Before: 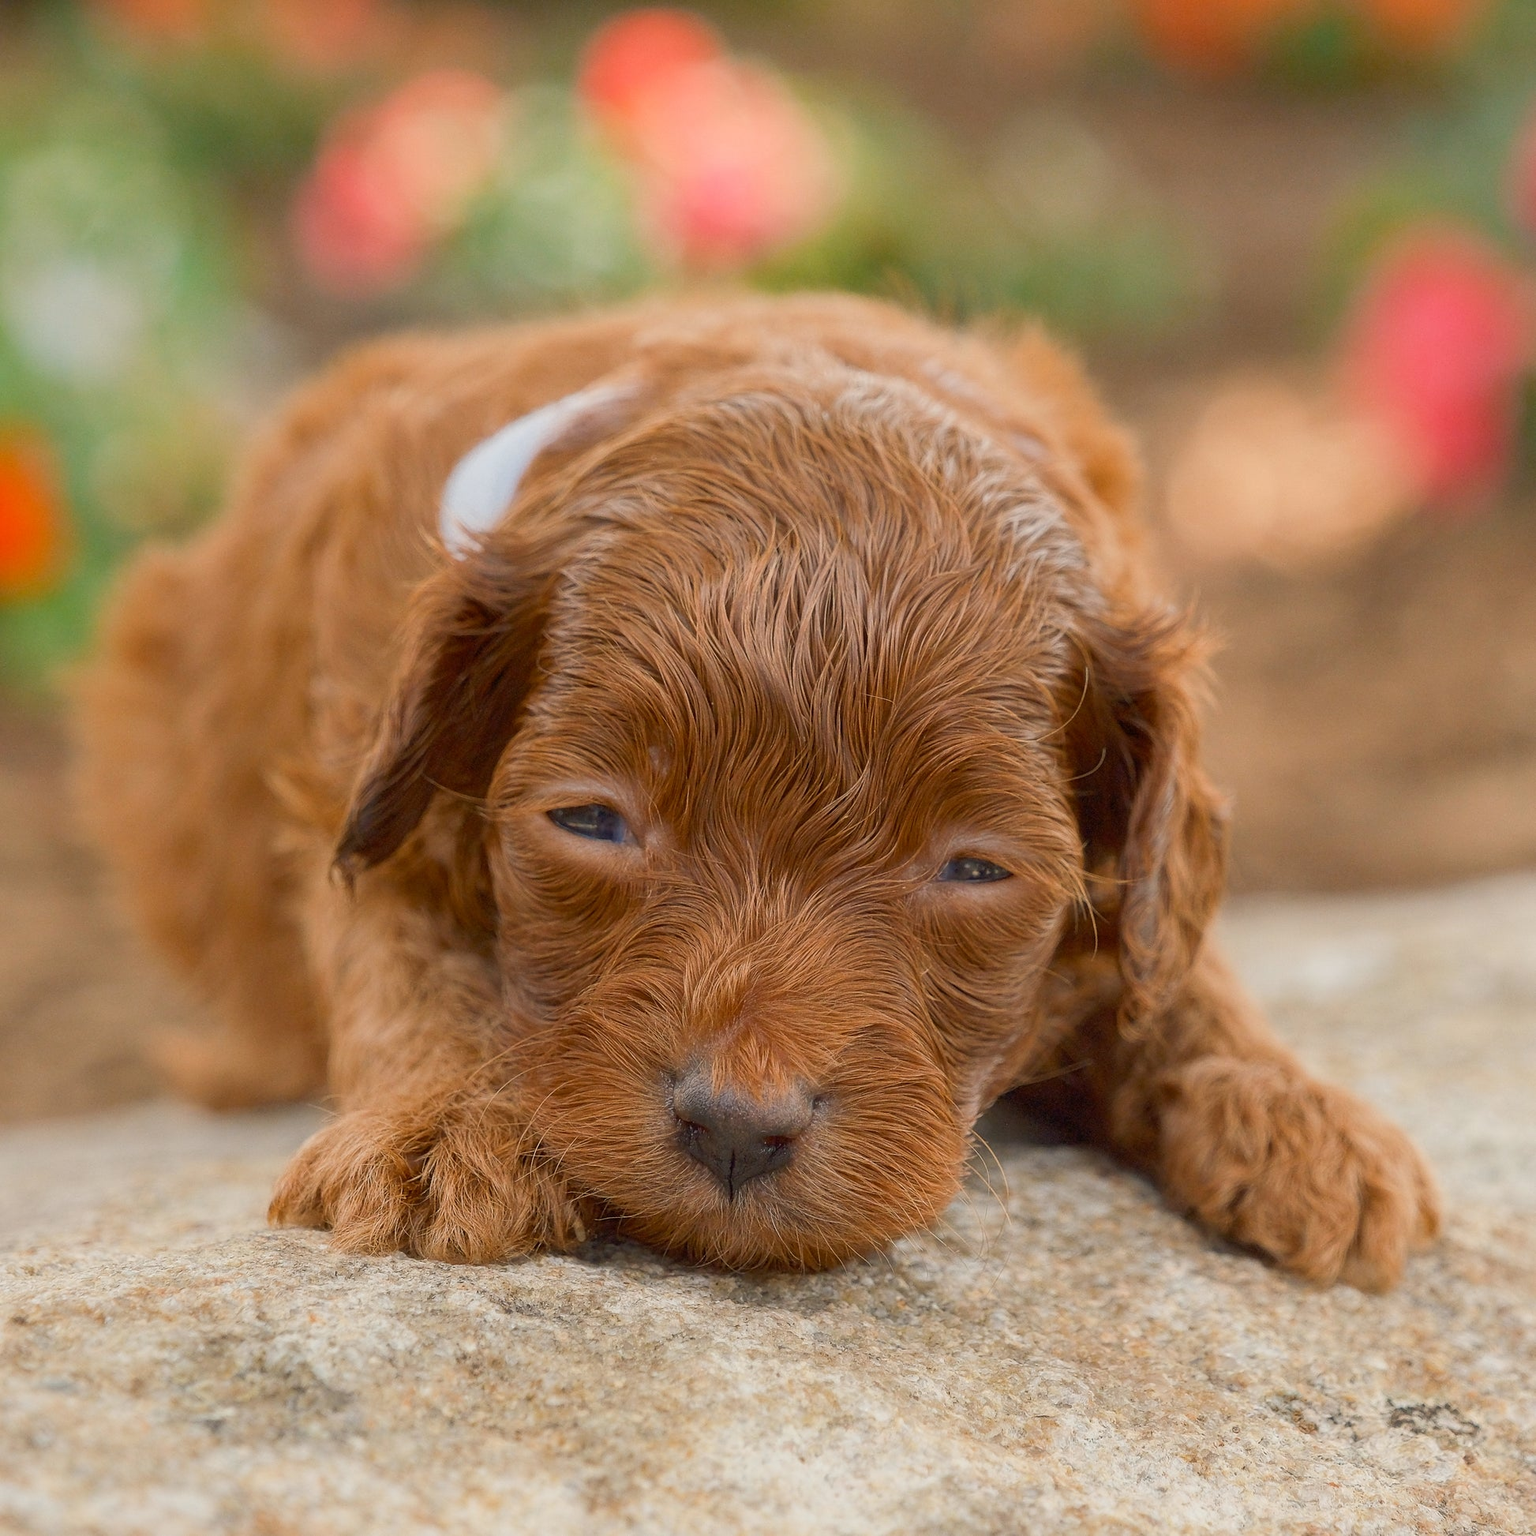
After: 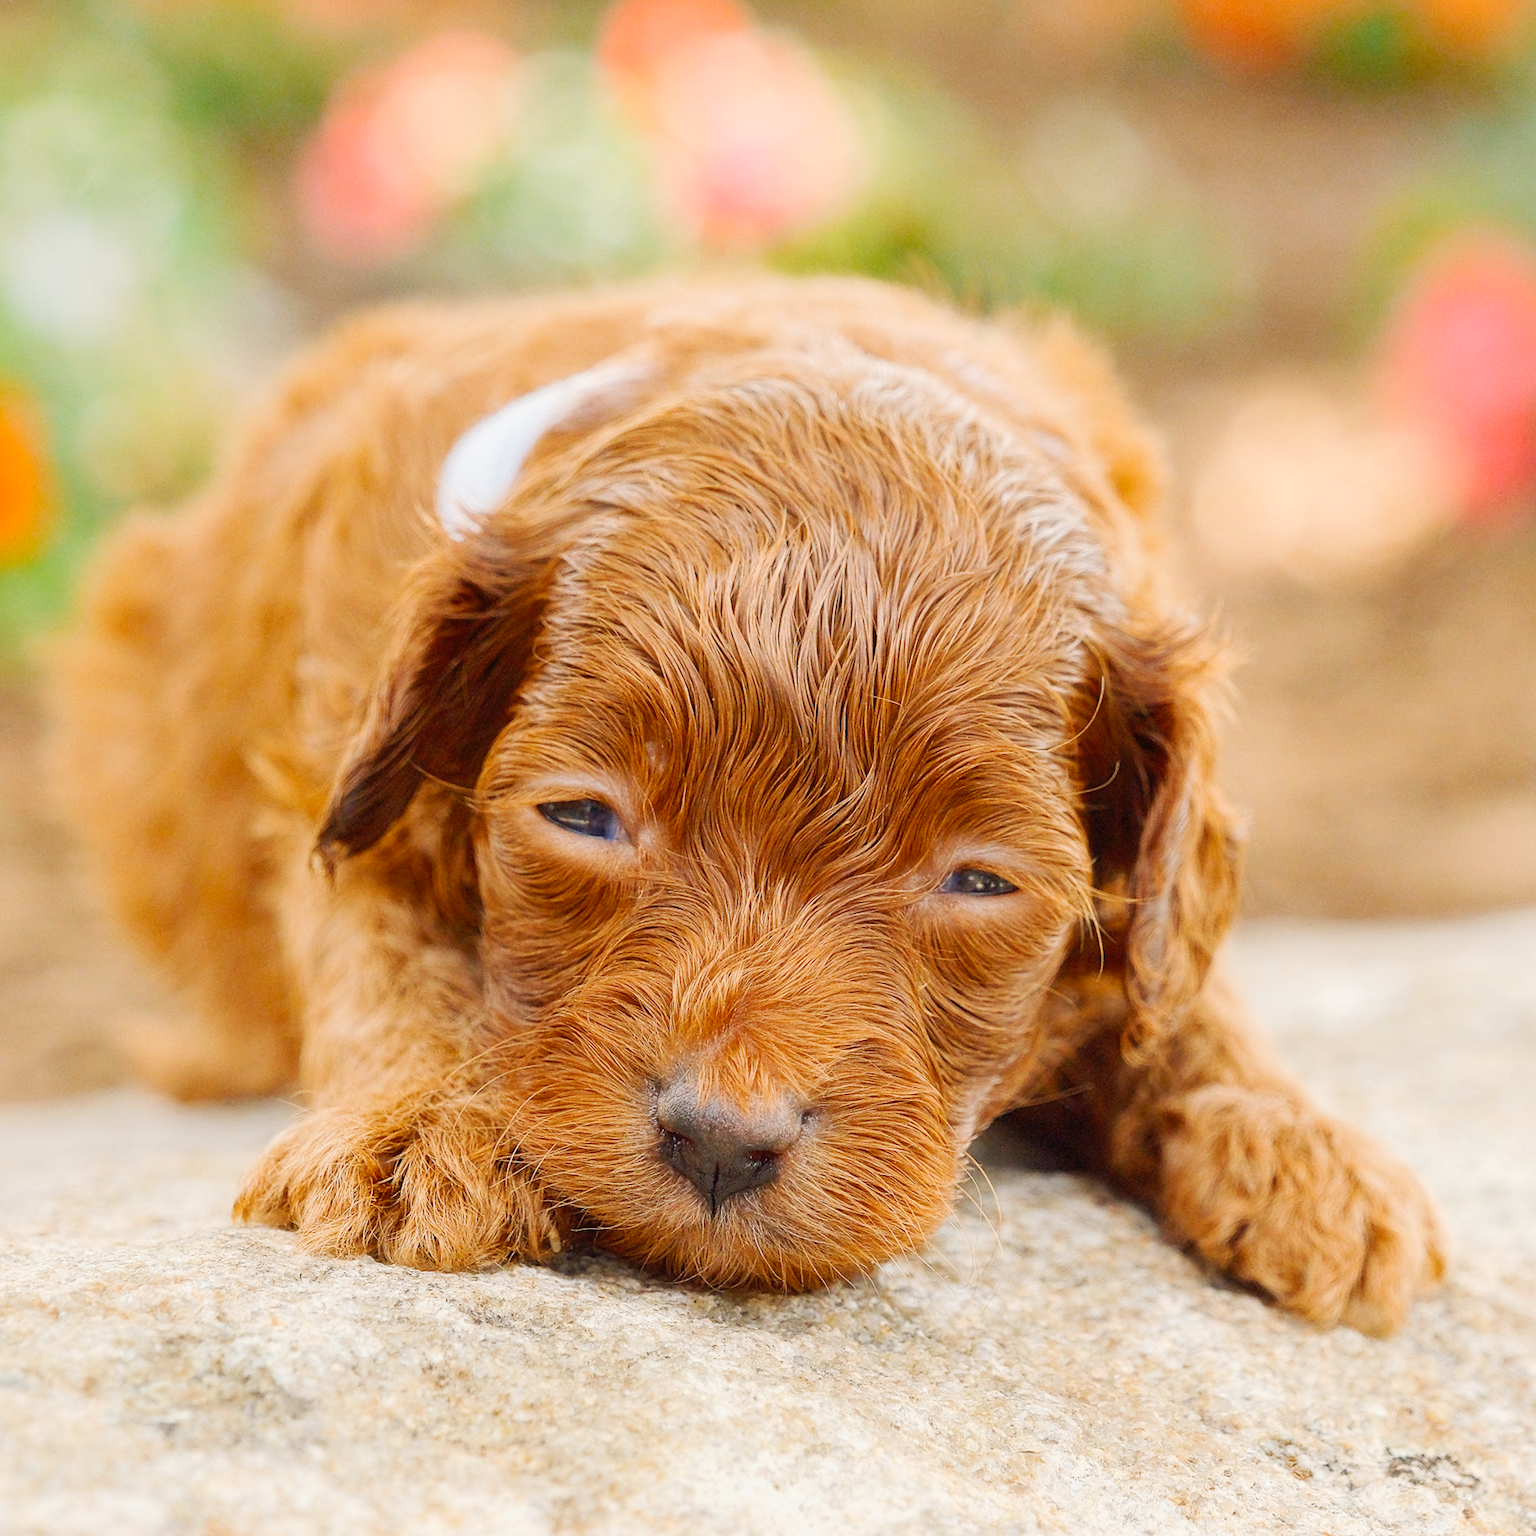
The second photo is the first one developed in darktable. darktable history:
tone curve: curves: ch0 [(0, 0.003) (0.113, 0.081) (0.207, 0.184) (0.515, 0.612) (0.712, 0.793) (0.984, 0.961)]; ch1 [(0, 0) (0.172, 0.123) (0.317, 0.272) (0.414, 0.382) (0.476, 0.479) (0.505, 0.498) (0.534, 0.534) (0.621, 0.65) (0.709, 0.764) (1, 1)]; ch2 [(0, 0) (0.411, 0.424) (0.505, 0.505) (0.521, 0.524) (0.537, 0.57) (0.65, 0.699) (1, 1)], preserve colors none
crop and rotate: angle -2.18°
exposure: black level correction 0, exposure 0.499 EV, compensate exposure bias true, compensate highlight preservation false
